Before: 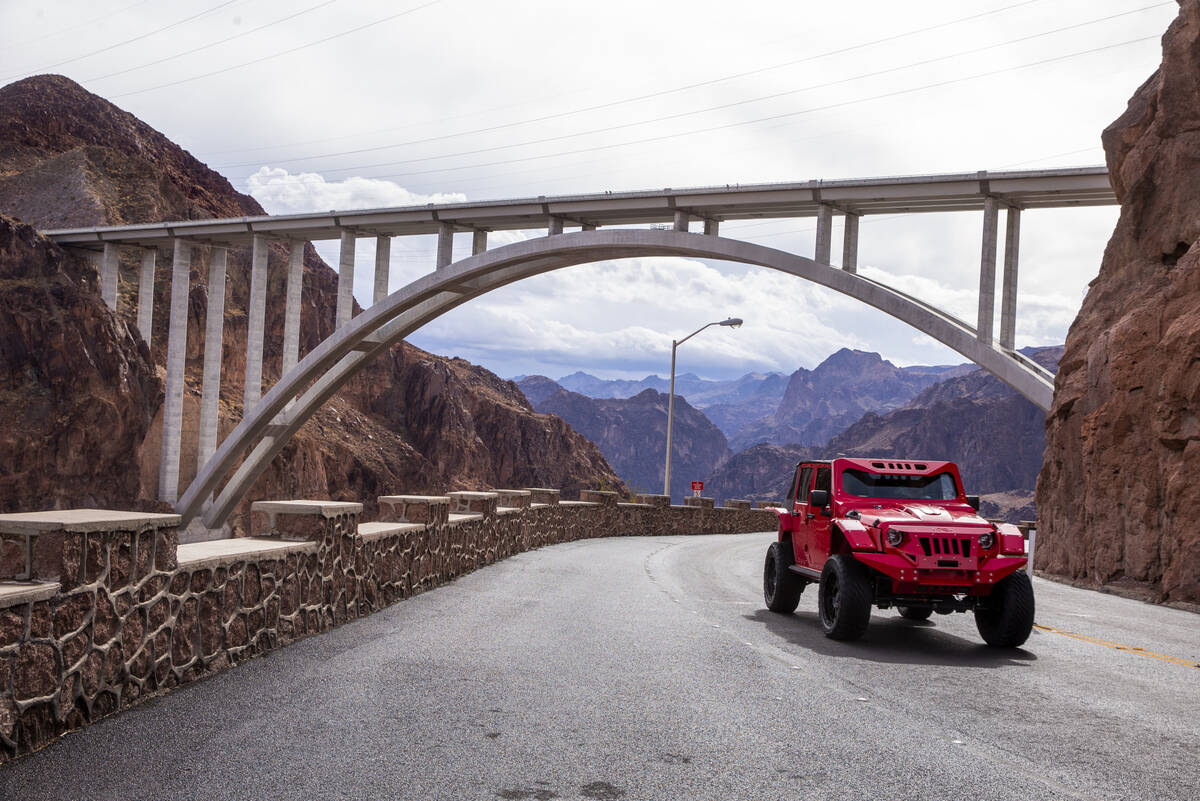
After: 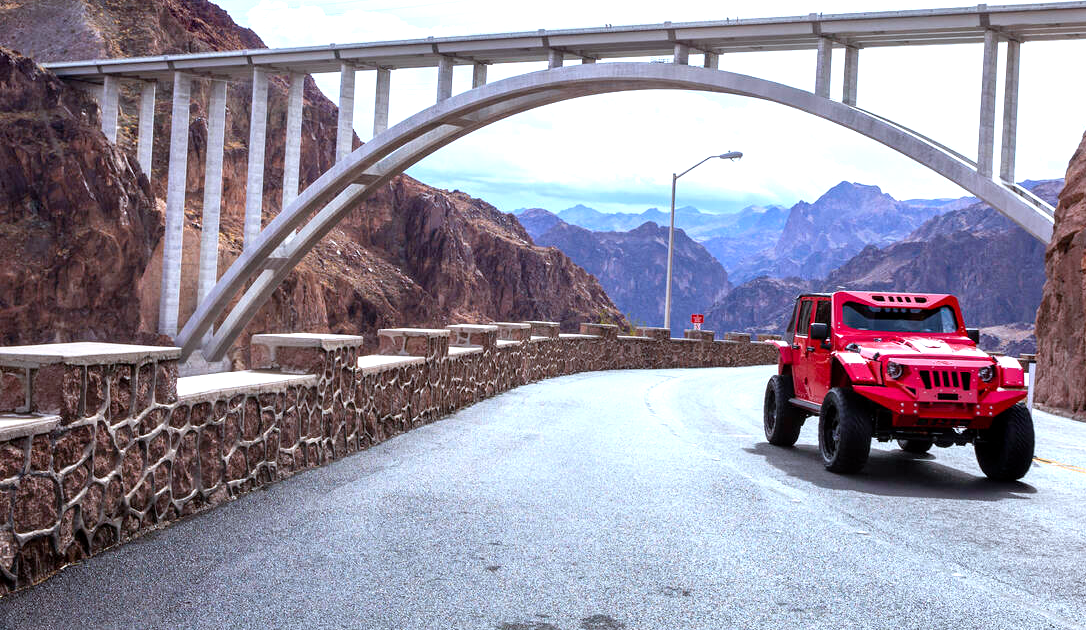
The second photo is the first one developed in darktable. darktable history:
white balance: red 0.924, blue 1.095
crop: top 20.916%, right 9.437%, bottom 0.316%
exposure: exposure 0.935 EV, compensate highlight preservation false
